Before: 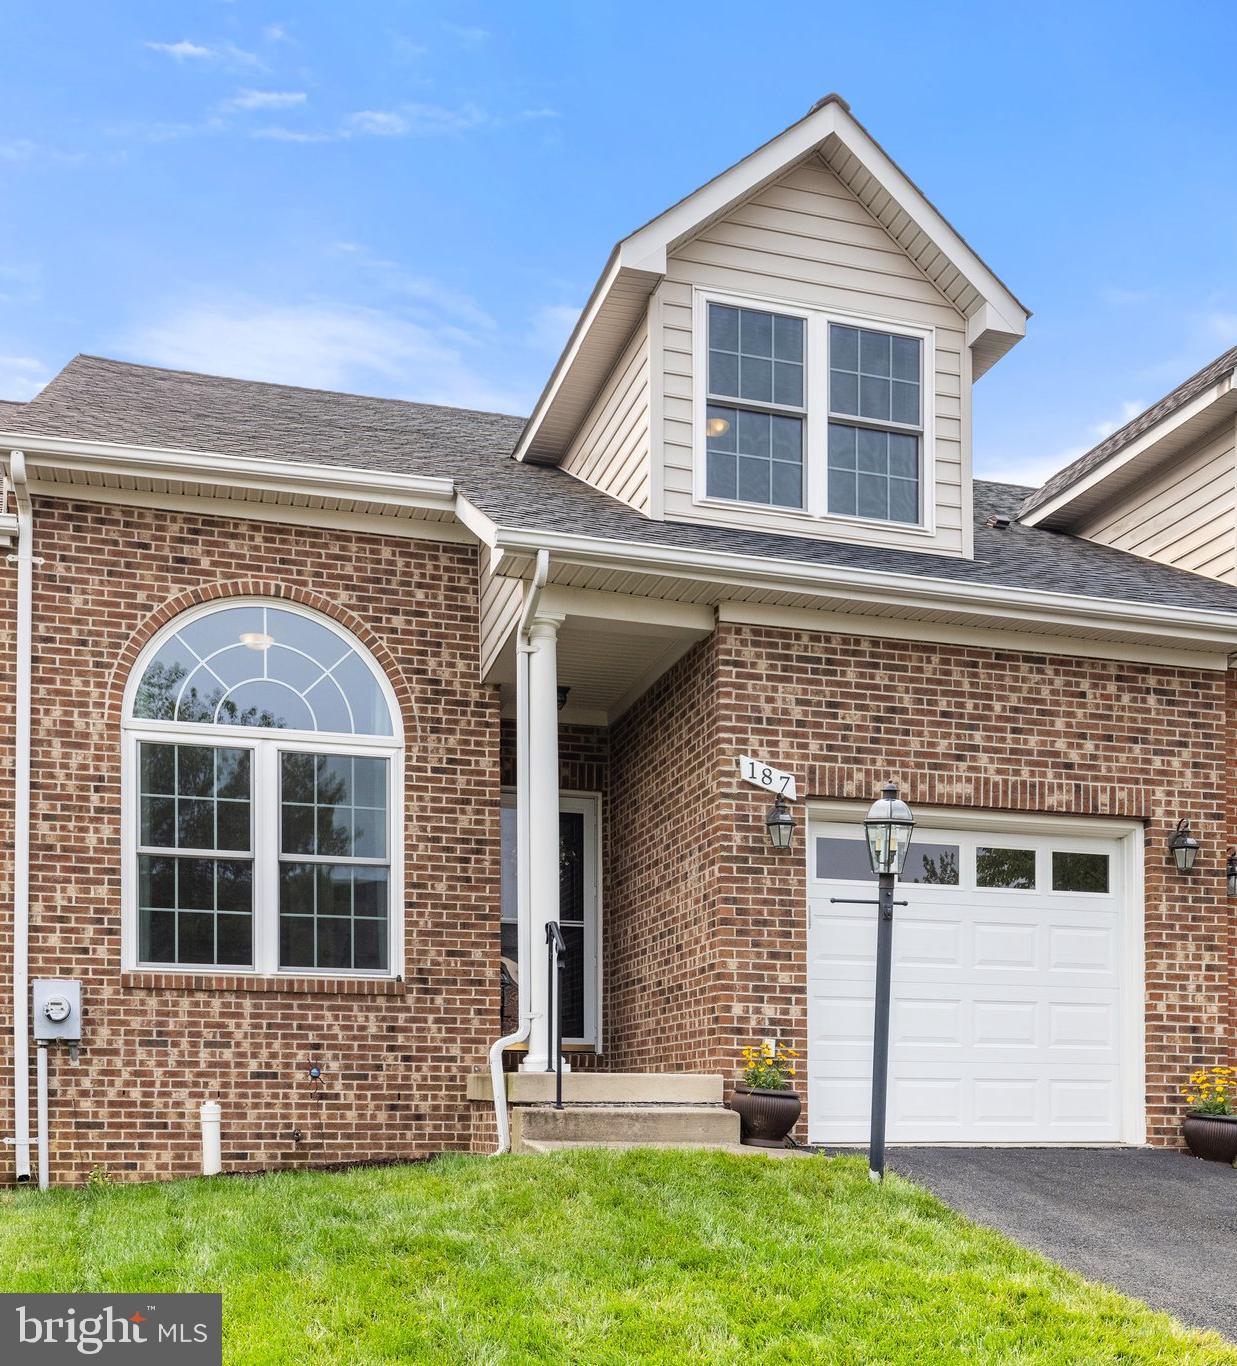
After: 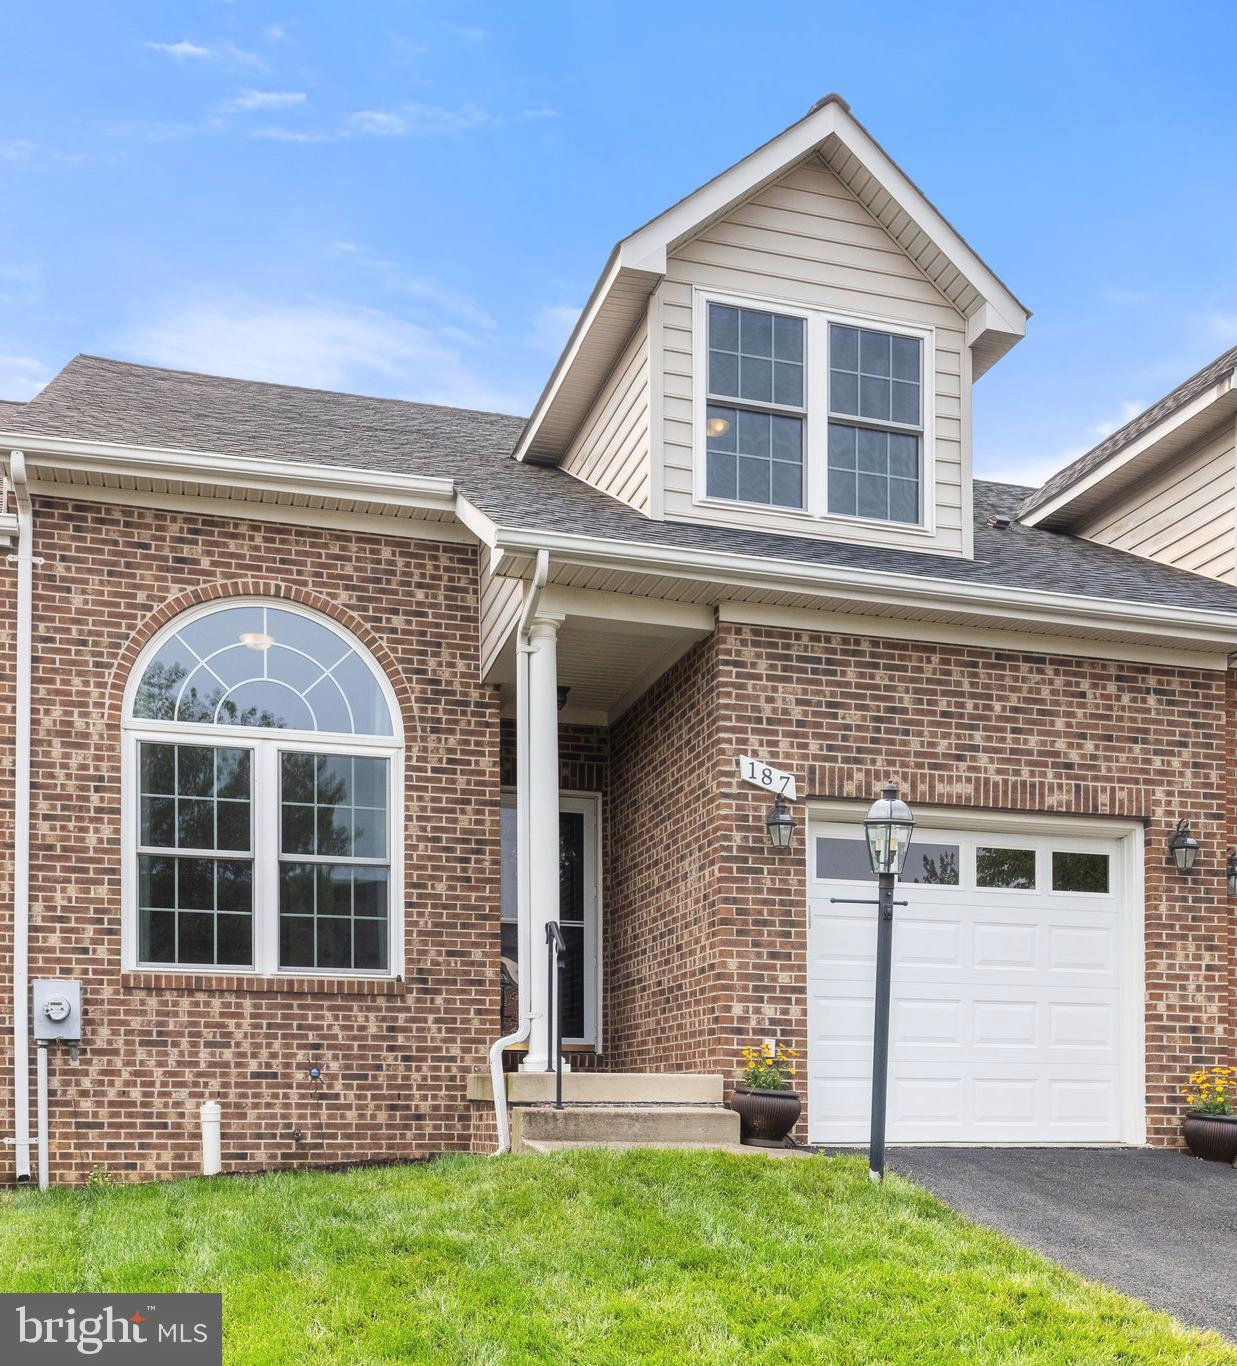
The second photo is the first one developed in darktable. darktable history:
haze removal: strength -0.063, compatibility mode true, adaptive false
